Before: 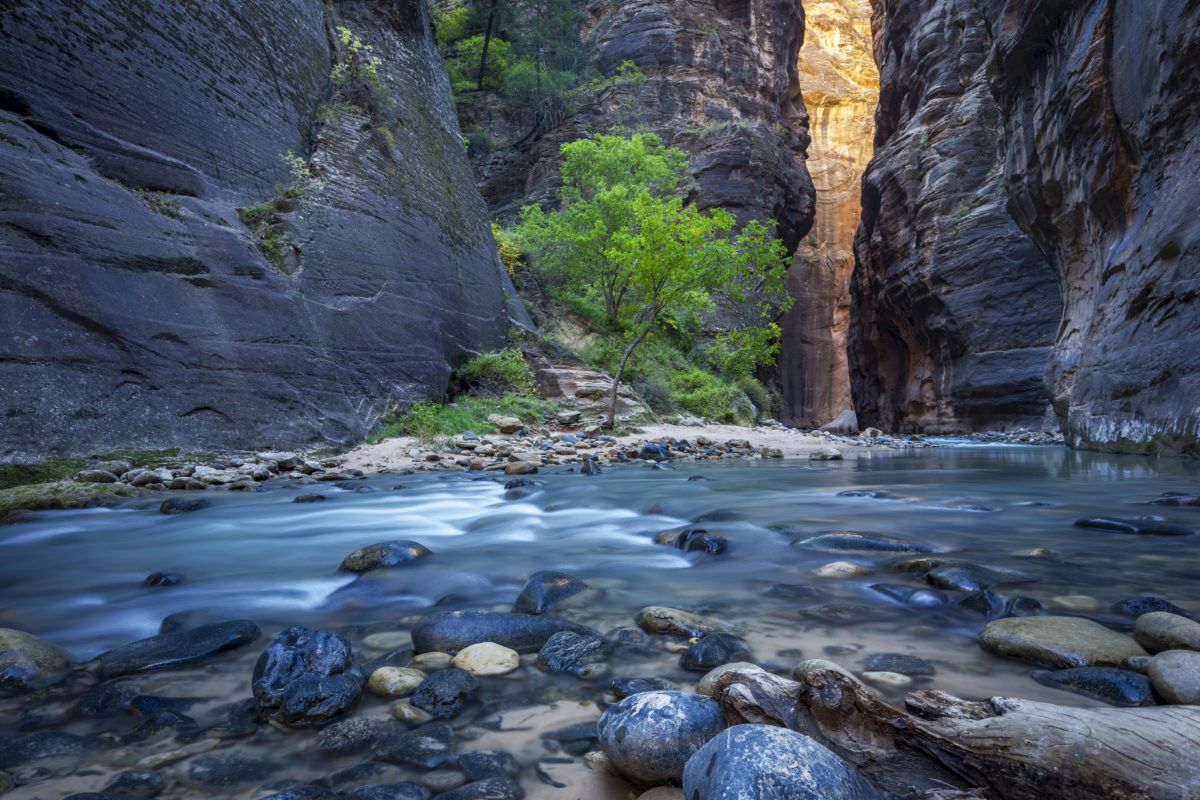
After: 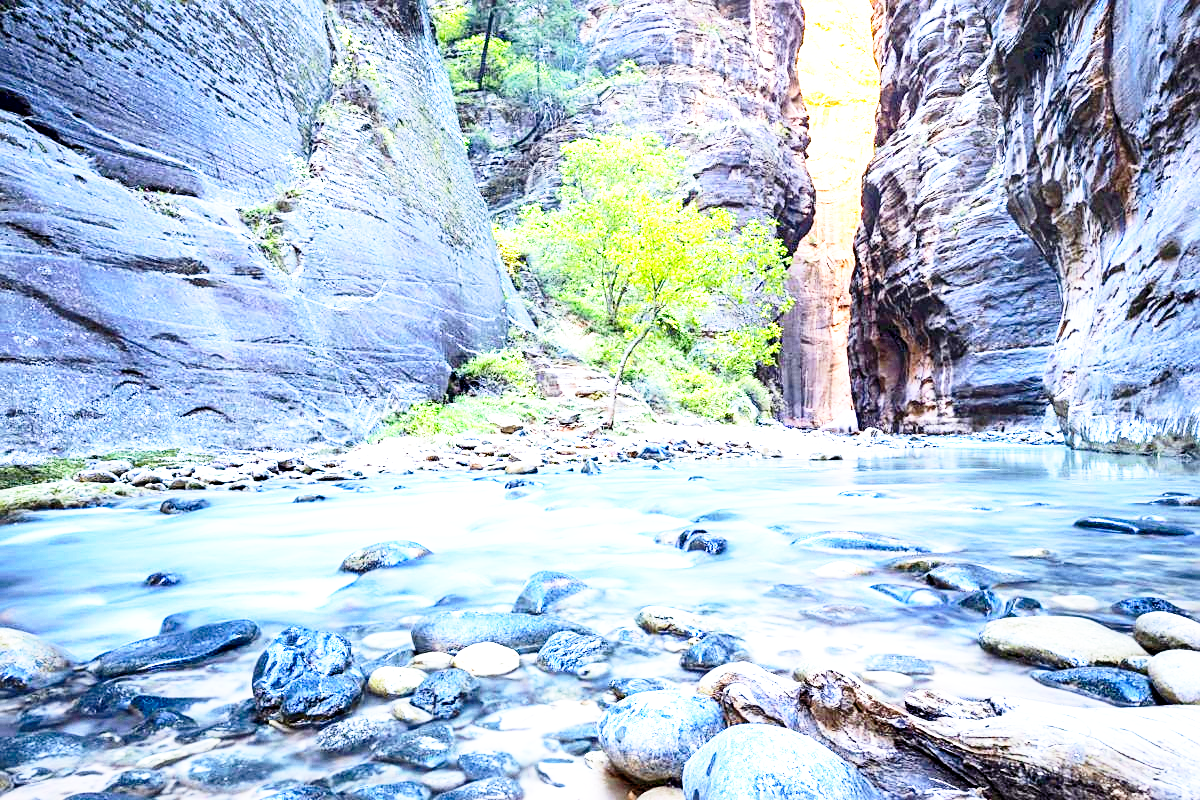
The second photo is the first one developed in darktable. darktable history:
contrast brightness saturation: contrast 0.154, brightness 0.045
sharpen: on, module defaults
color balance rgb: perceptual saturation grading › global saturation 0.665%, perceptual brilliance grading › highlights 5.98%, perceptual brilliance grading › mid-tones 17.484%, perceptual brilliance grading › shadows -5.544%, global vibrance 20%
base curve: curves: ch0 [(0, 0) (0.012, 0.01) (0.073, 0.168) (0.31, 0.711) (0.645, 0.957) (1, 1)], preserve colors none
exposure: black level correction 0.001, exposure 1.73 EV, compensate exposure bias true, compensate highlight preservation false
